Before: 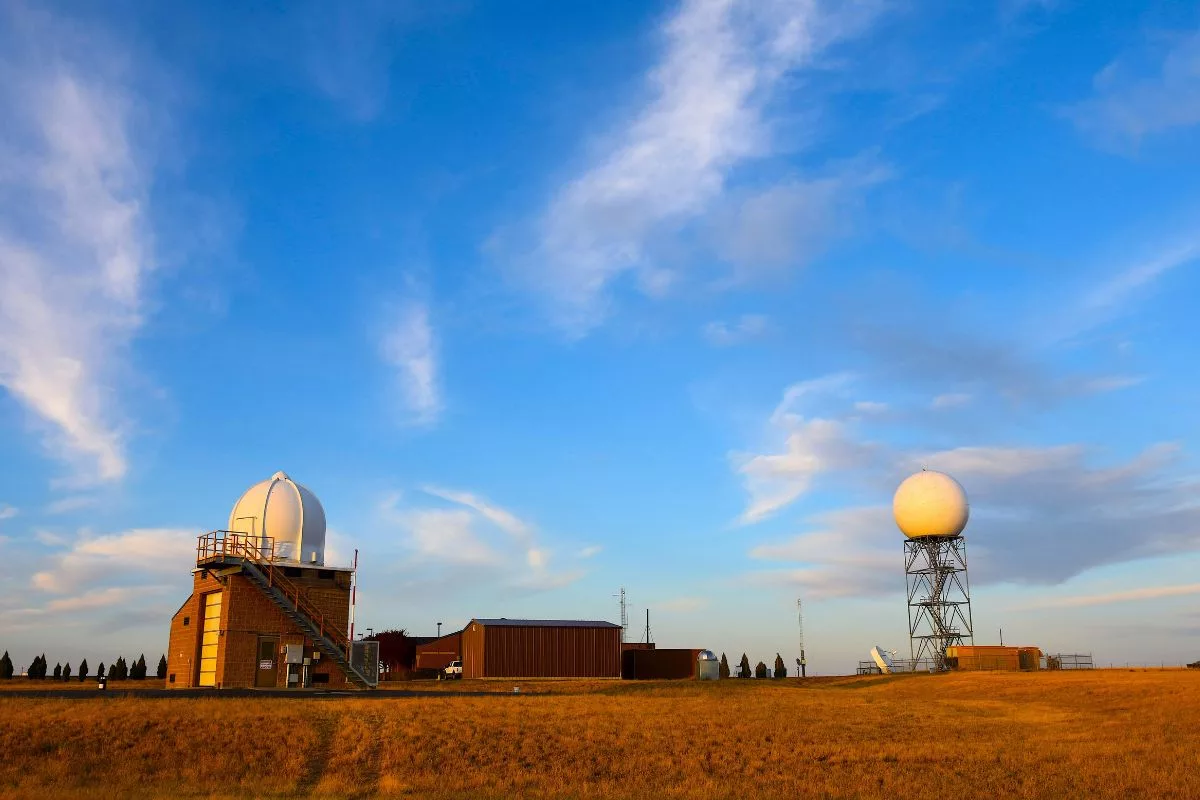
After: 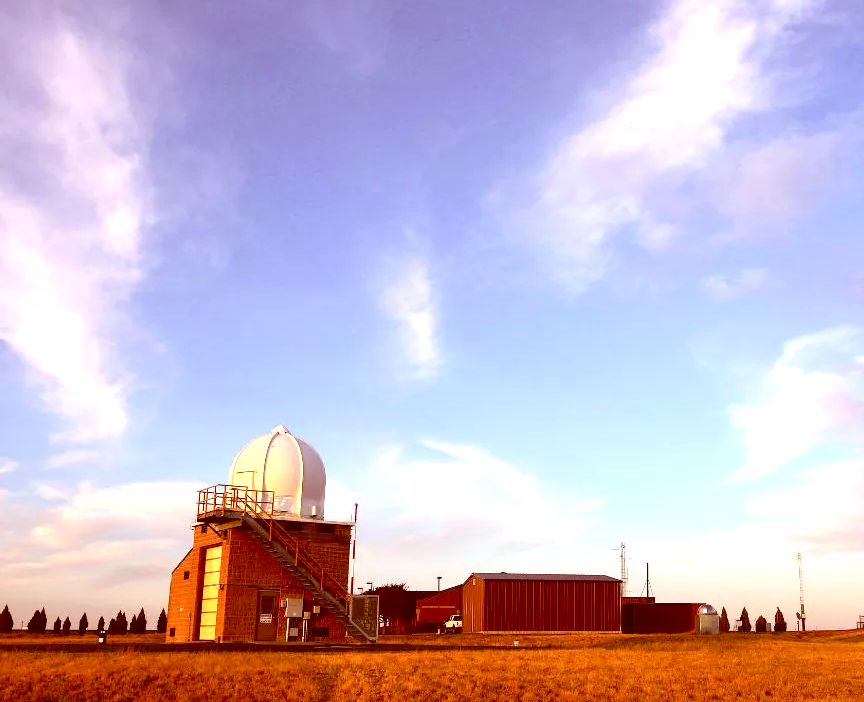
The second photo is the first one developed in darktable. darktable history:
exposure: exposure 0.95 EV, compensate highlight preservation false
crop: top 5.803%, right 27.864%, bottom 5.804%
color correction: highlights a* 9.03, highlights b* 8.71, shadows a* 40, shadows b* 40, saturation 0.8
